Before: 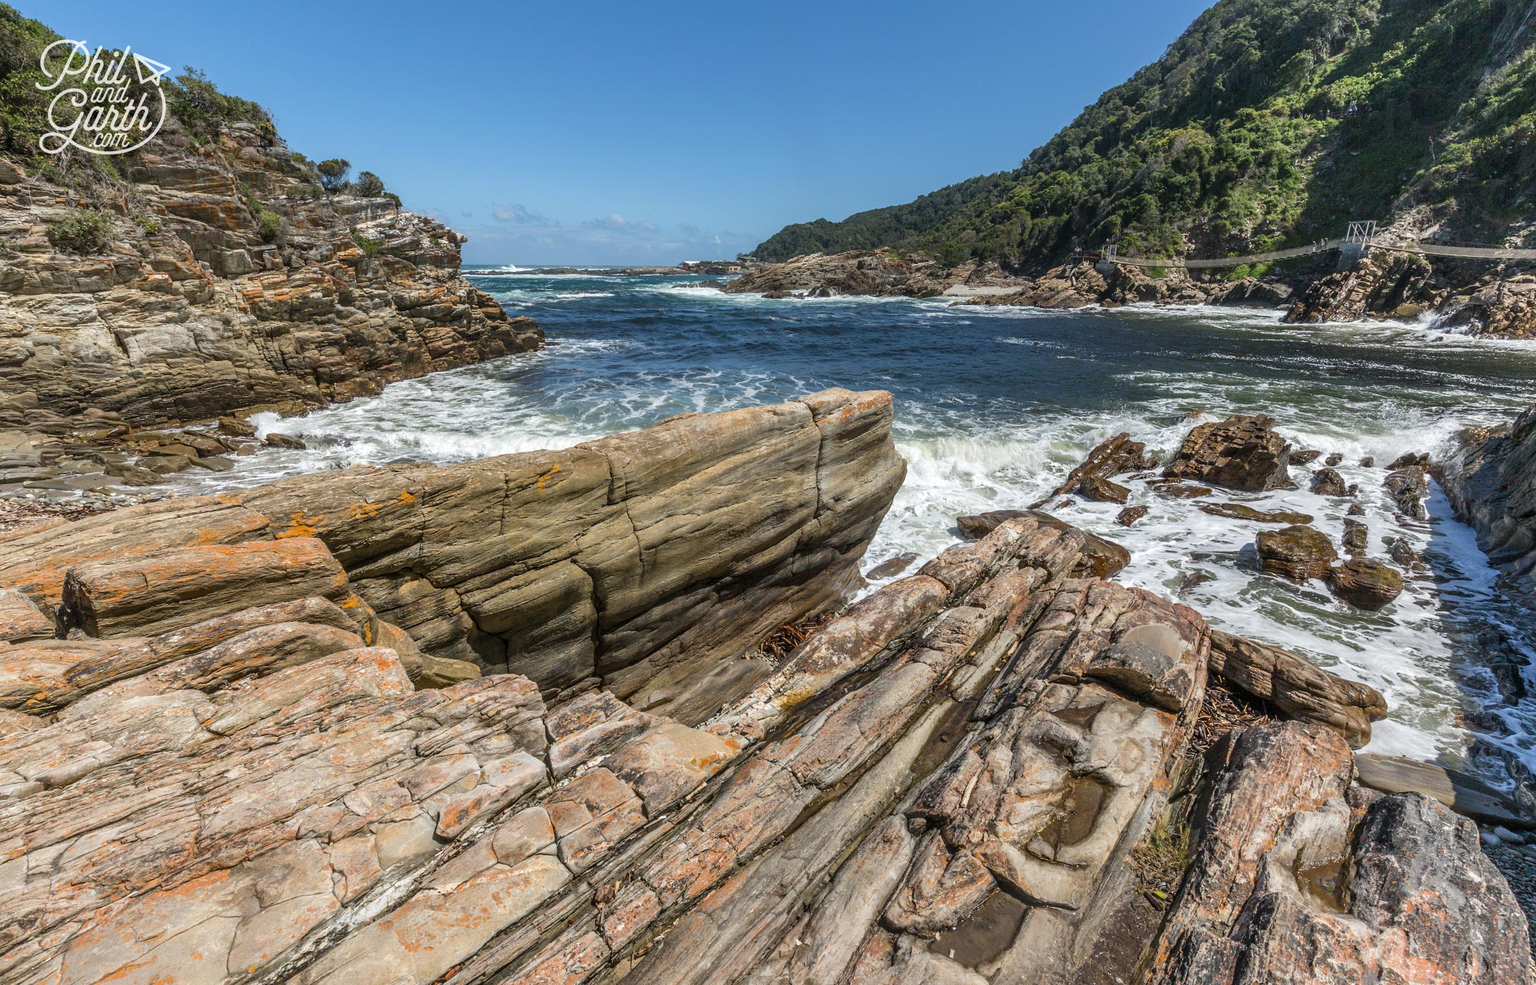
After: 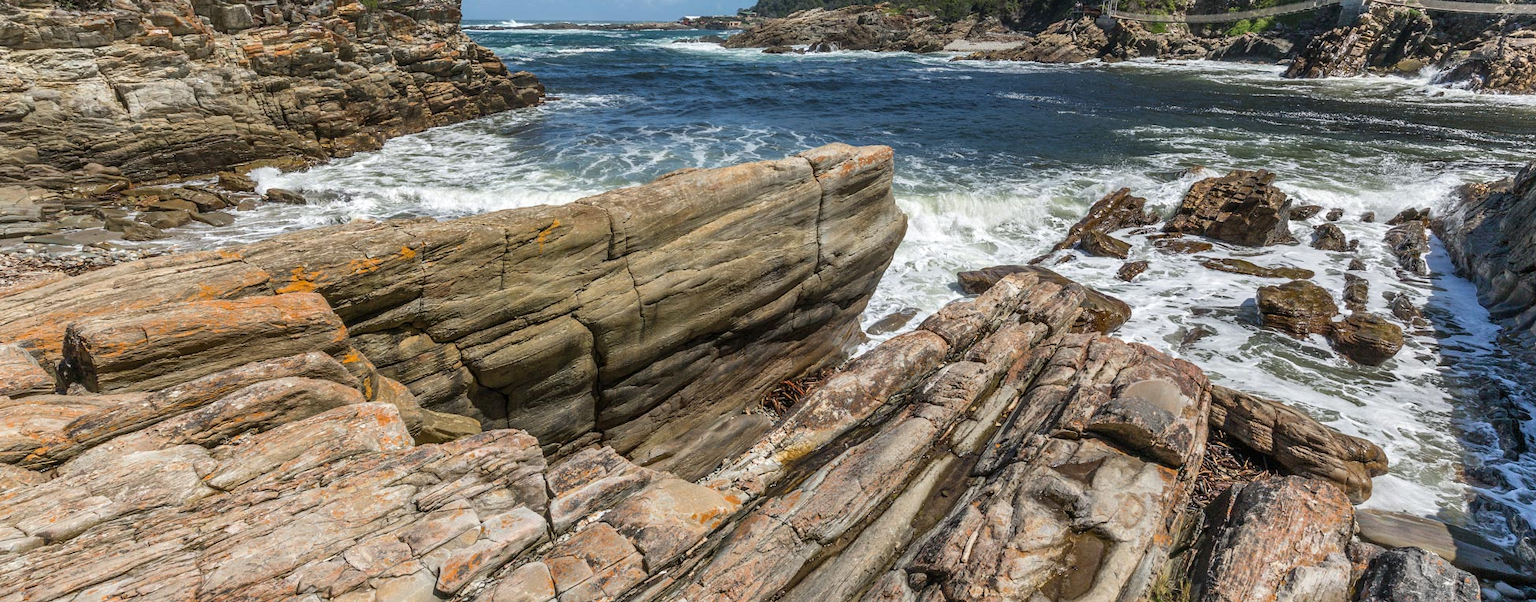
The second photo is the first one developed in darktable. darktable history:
crop and rotate: top 24.895%, bottom 13.976%
